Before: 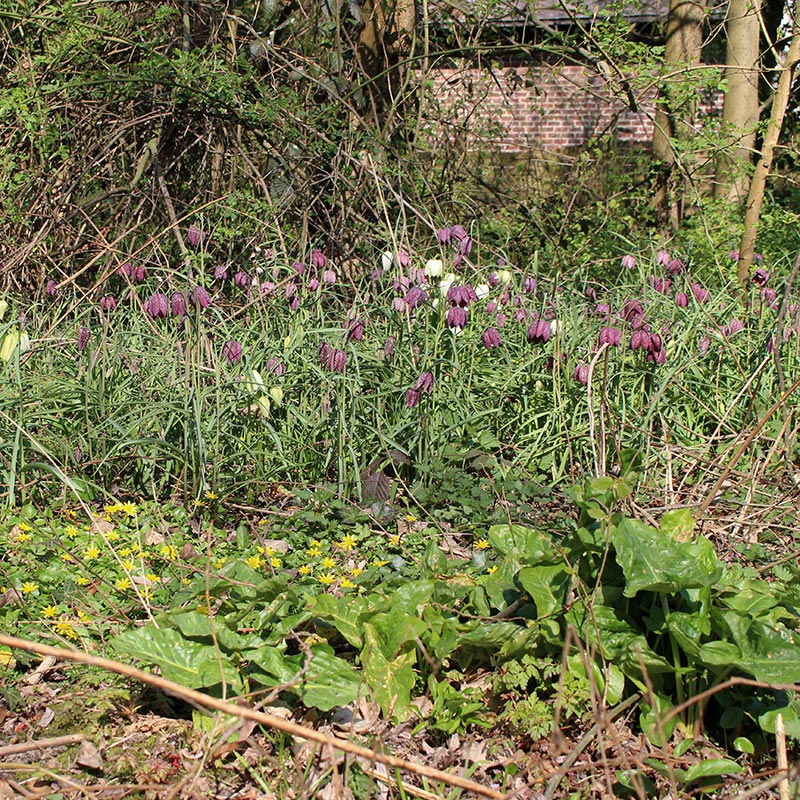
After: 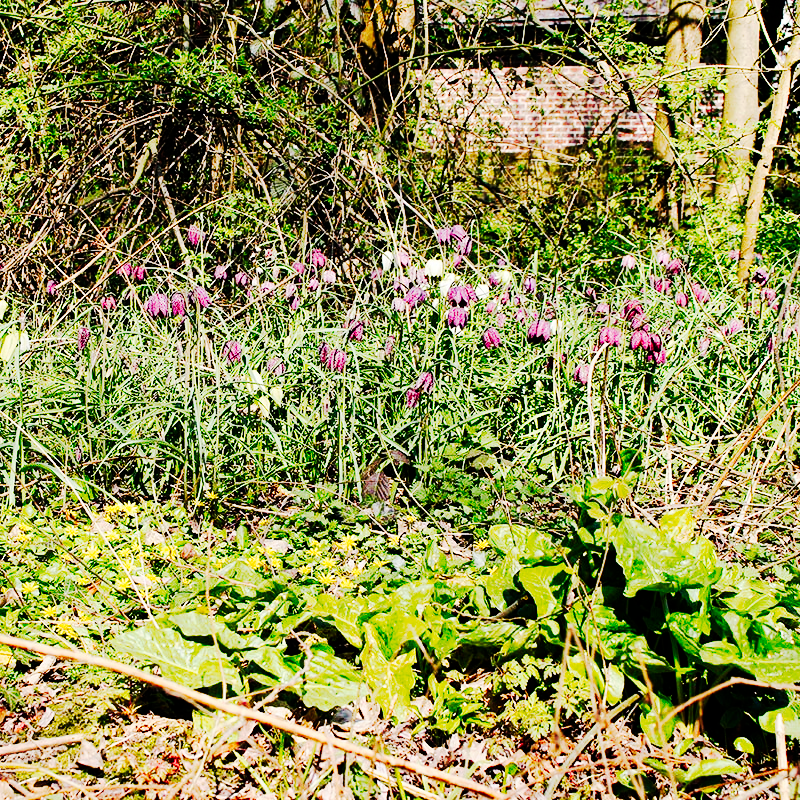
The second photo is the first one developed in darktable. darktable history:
tone curve: curves: ch0 [(0, 0) (0.086, 0.006) (0.148, 0.021) (0.245, 0.105) (0.374, 0.401) (0.444, 0.631) (0.778, 0.915) (1, 1)], preserve colors none
